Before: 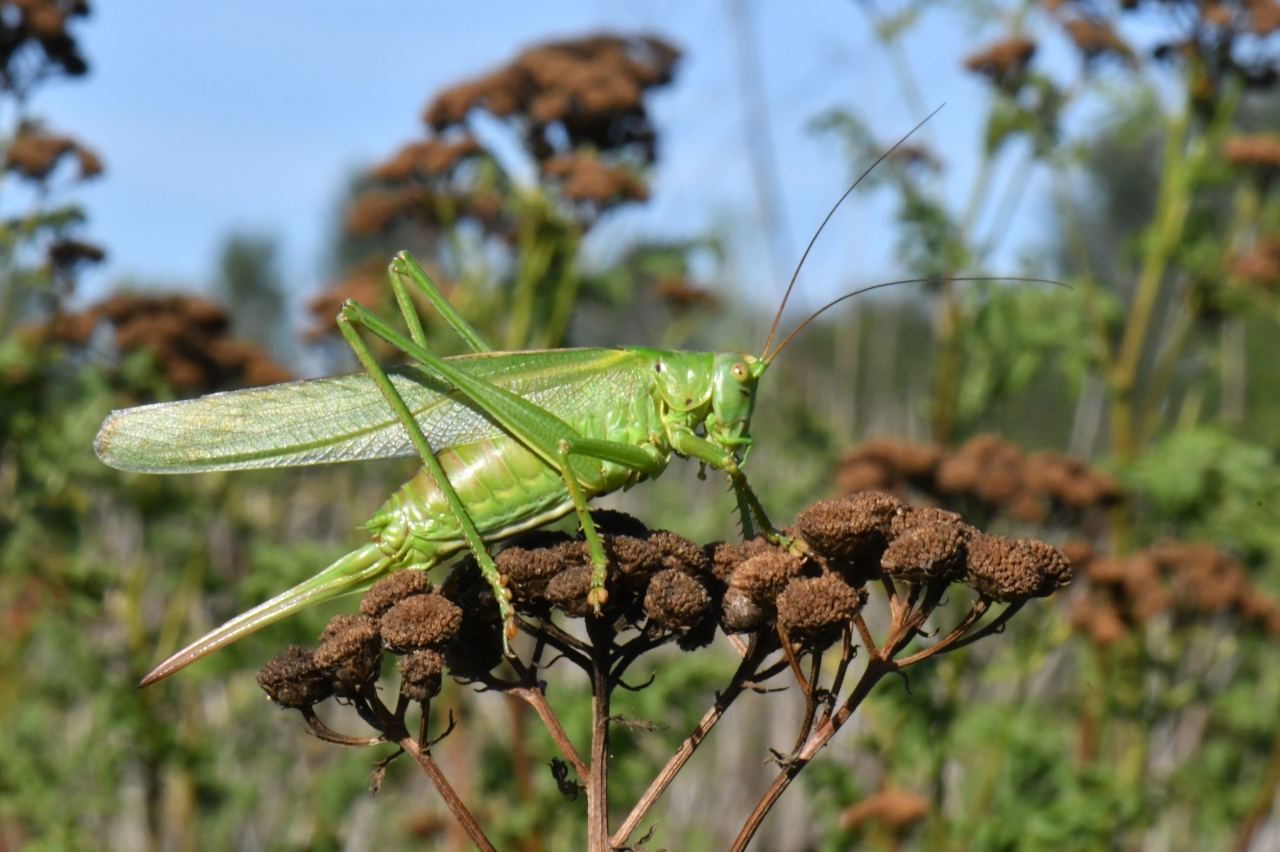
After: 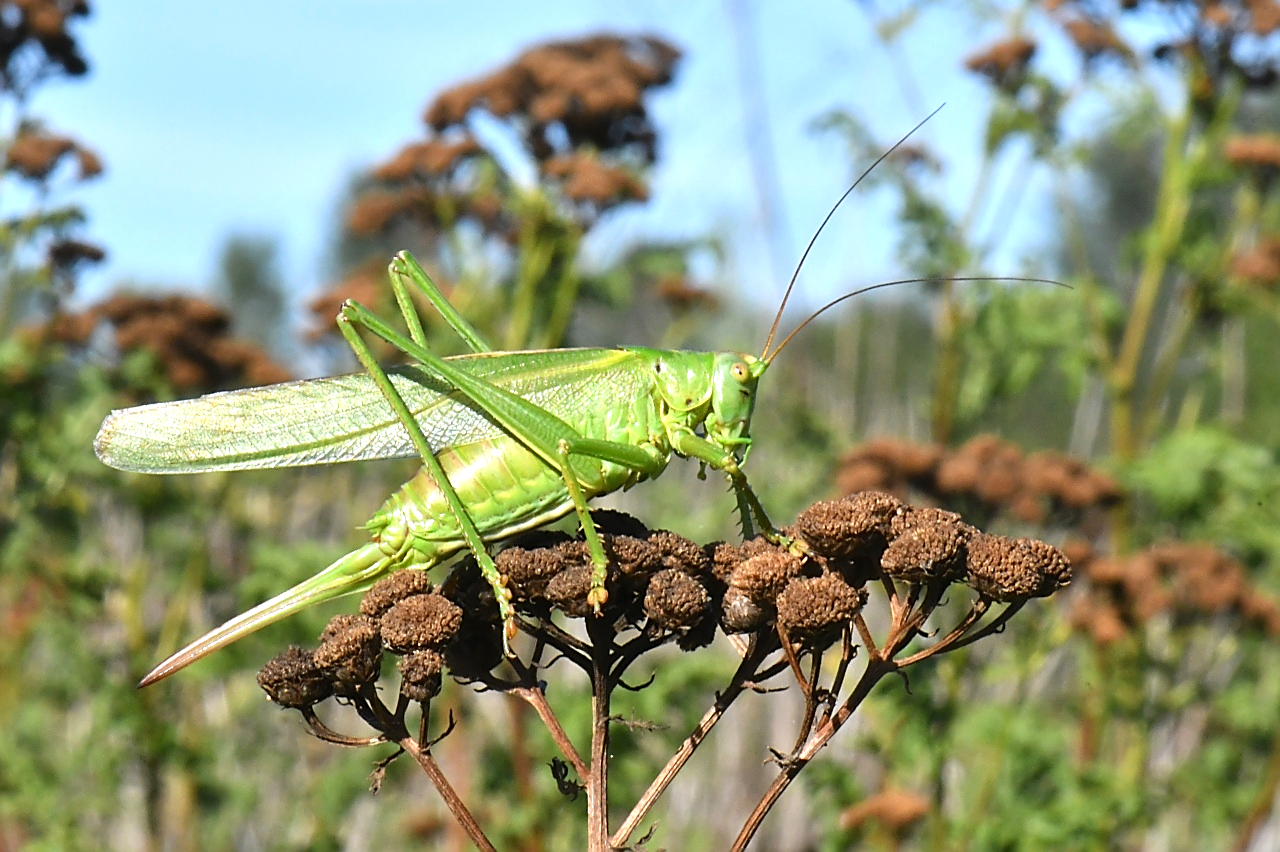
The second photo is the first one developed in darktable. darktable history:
color zones: curves: ch0 [(0, 0.5) (0.143, 0.5) (0.286, 0.5) (0.429, 0.5) (0.571, 0.5) (0.714, 0.476) (0.857, 0.5) (1, 0.5)]; ch2 [(0, 0.5) (0.143, 0.5) (0.286, 0.5) (0.429, 0.5) (0.571, 0.5) (0.714, 0.487) (0.857, 0.5) (1, 0.5)]
sharpen: radius 1.4, amount 1.253, threshold 0.744
exposure: black level correction 0, exposure 0.681 EV, compensate highlight preservation false
